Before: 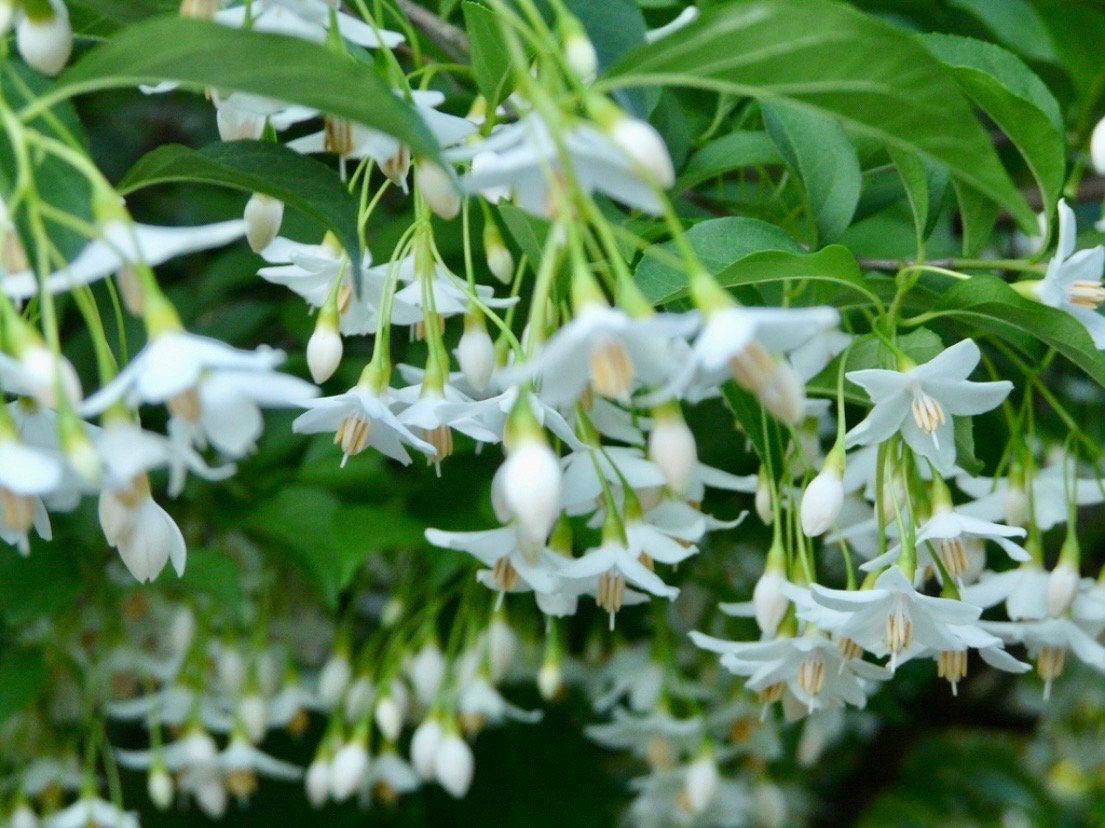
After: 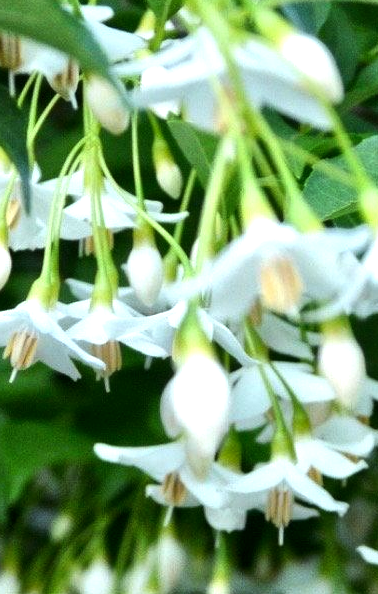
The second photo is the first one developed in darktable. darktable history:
tone equalizer: -8 EV -0.758 EV, -7 EV -0.688 EV, -6 EV -0.624 EV, -5 EV -0.366 EV, -3 EV 0.372 EV, -2 EV 0.6 EV, -1 EV 0.69 EV, +0 EV 0.78 EV, edges refinement/feathering 500, mask exposure compensation -1.57 EV, preserve details no
crop and rotate: left 29.969%, top 10.362%, right 35.79%, bottom 17.819%
local contrast: mode bilateral grid, contrast 19, coarseness 50, detail 119%, midtone range 0.2
base curve: preserve colors none
